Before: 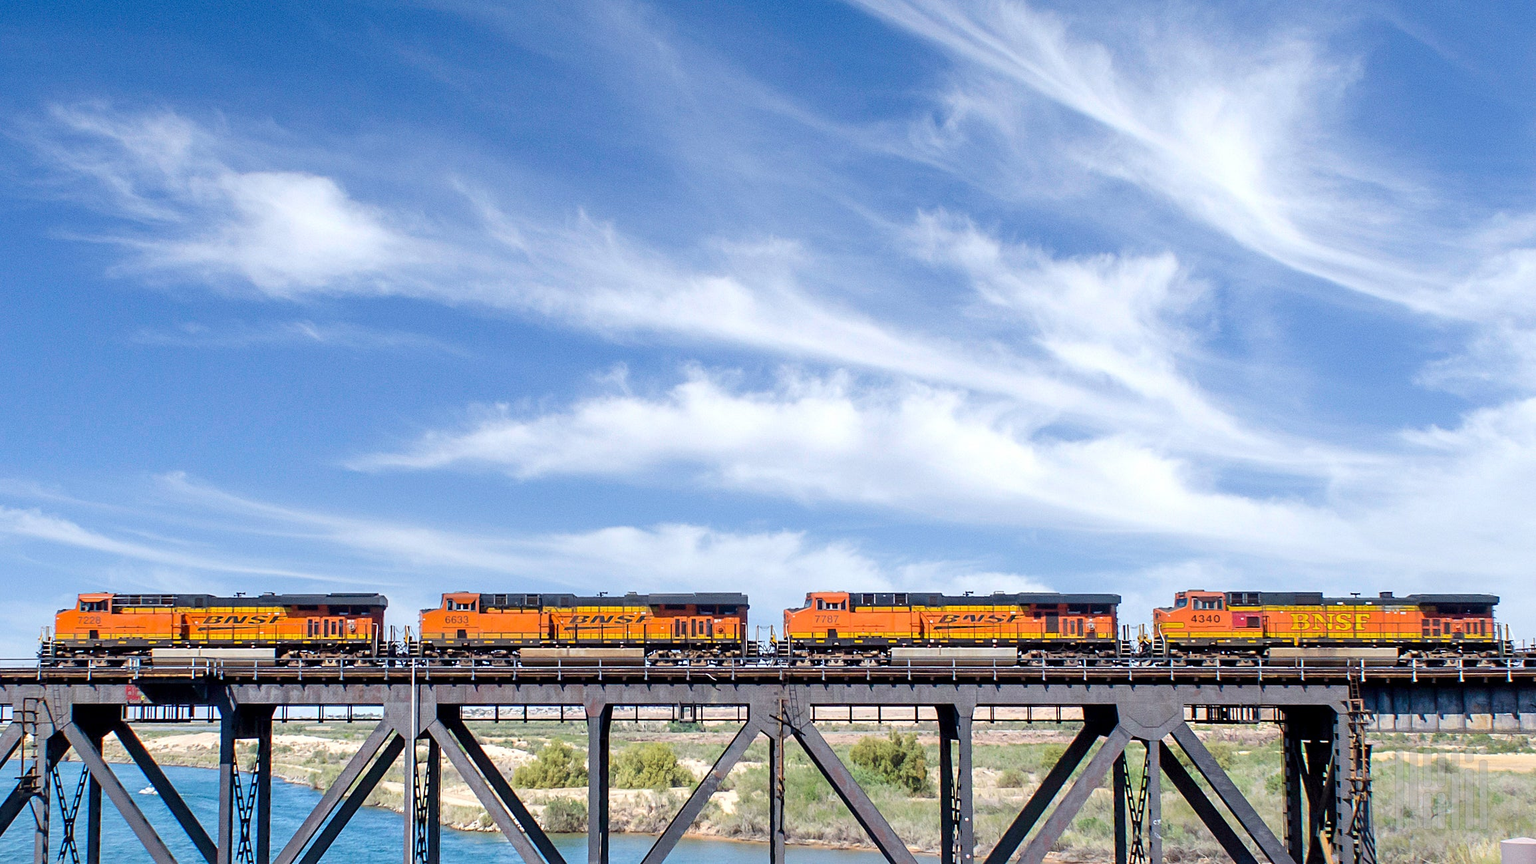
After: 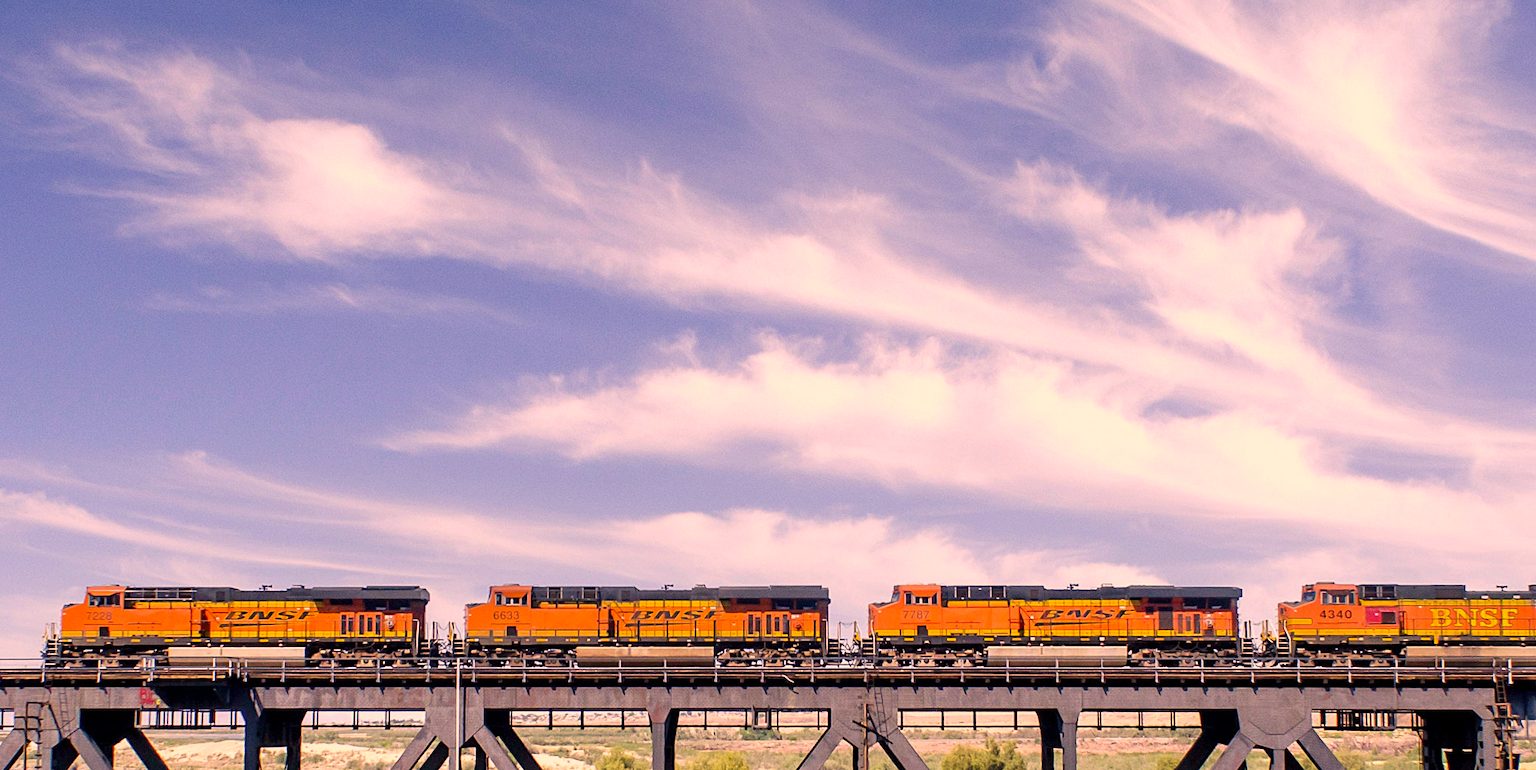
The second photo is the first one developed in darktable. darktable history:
color correction: highlights a* 21.88, highlights b* 22.25
crop: top 7.49%, right 9.717%, bottom 11.943%
